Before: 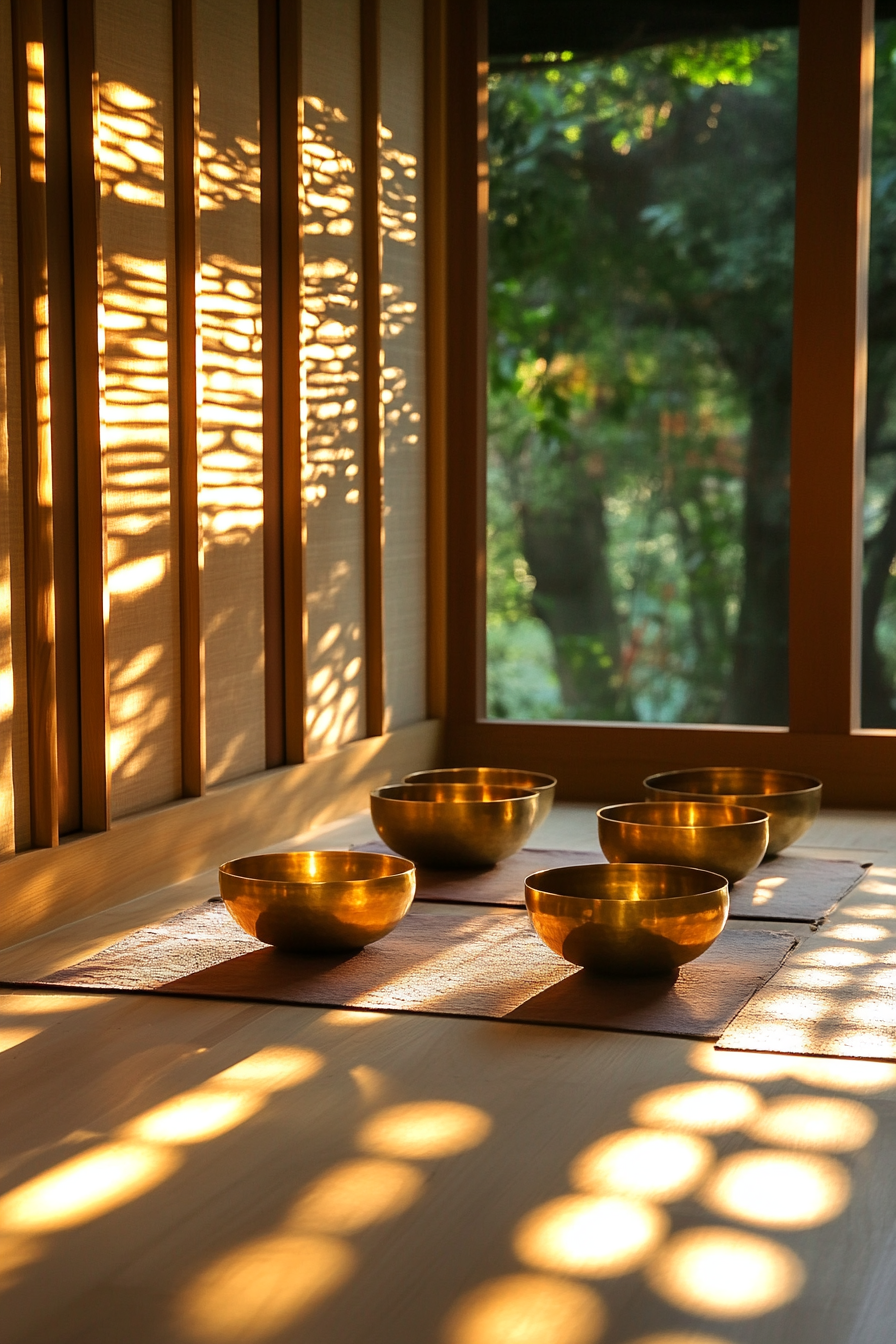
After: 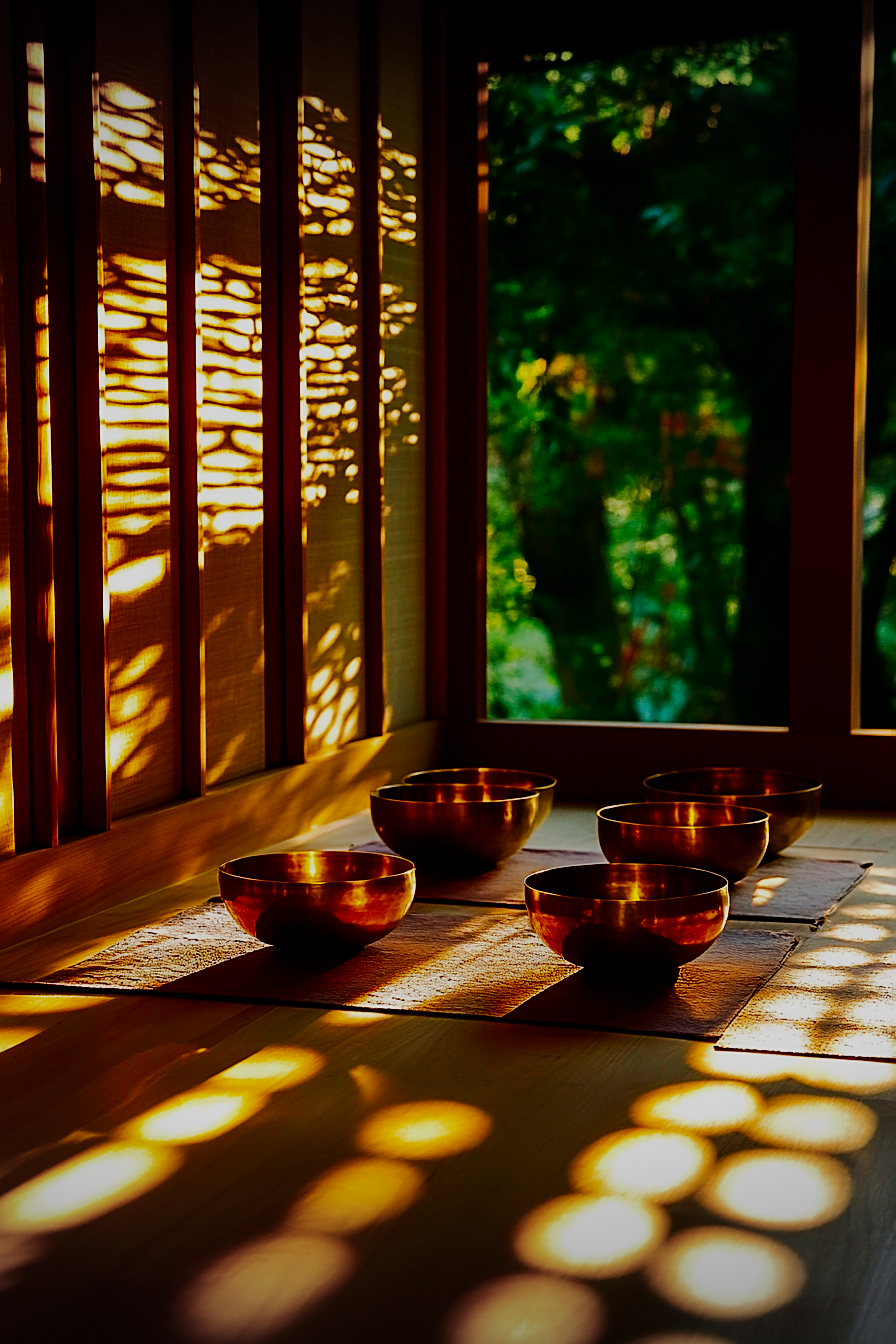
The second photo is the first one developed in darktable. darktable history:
filmic rgb: black relative exposure -7.65 EV, white relative exposure 4.56 EV, hardness 3.61, iterations of high-quality reconstruction 0
tone curve: curves: ch0 [(0, 0) (0.058, 0.027) (0.214, 0.183) (0.295, 0.288) (0.48, 0.541) (0.658, 0.703) (0.741, 0.775) (0.844, 0.866) (0.986, 0.957)]; ch1 [(0, 0) (0.172, 0.123) (0.312, 0.296) (0.437, 0.429) (0.471, 0.469) (0.502, 0.5) (0.513, 0.515) (0.572, 0.603) (0.617, 0.653) (0.68, 0.724) (0.889, 0.924) (1, 1)]; ch2 [(0, 0) (0.411, 0.424) (0.489, 0.49) (0.502, 0.5) (0.512, 0.524) (0.549, 0.578) (0.604, 0.628) (0.709, 0.748) (1, 1)], preserve colors none
contrast brightness saturation: brightness -0.537
vignetting: fall-off start 100.23%, center (-0.012, 0), width/height ratio 1.303
sharpen: on, module defaults
color balance rgb: linear chroma grading › global chroma 14.483%, perceptual saturation grading › global saturation 25.918%, perceptual brilliance grading › global brilliance 12.376%, global vibrance 20%
